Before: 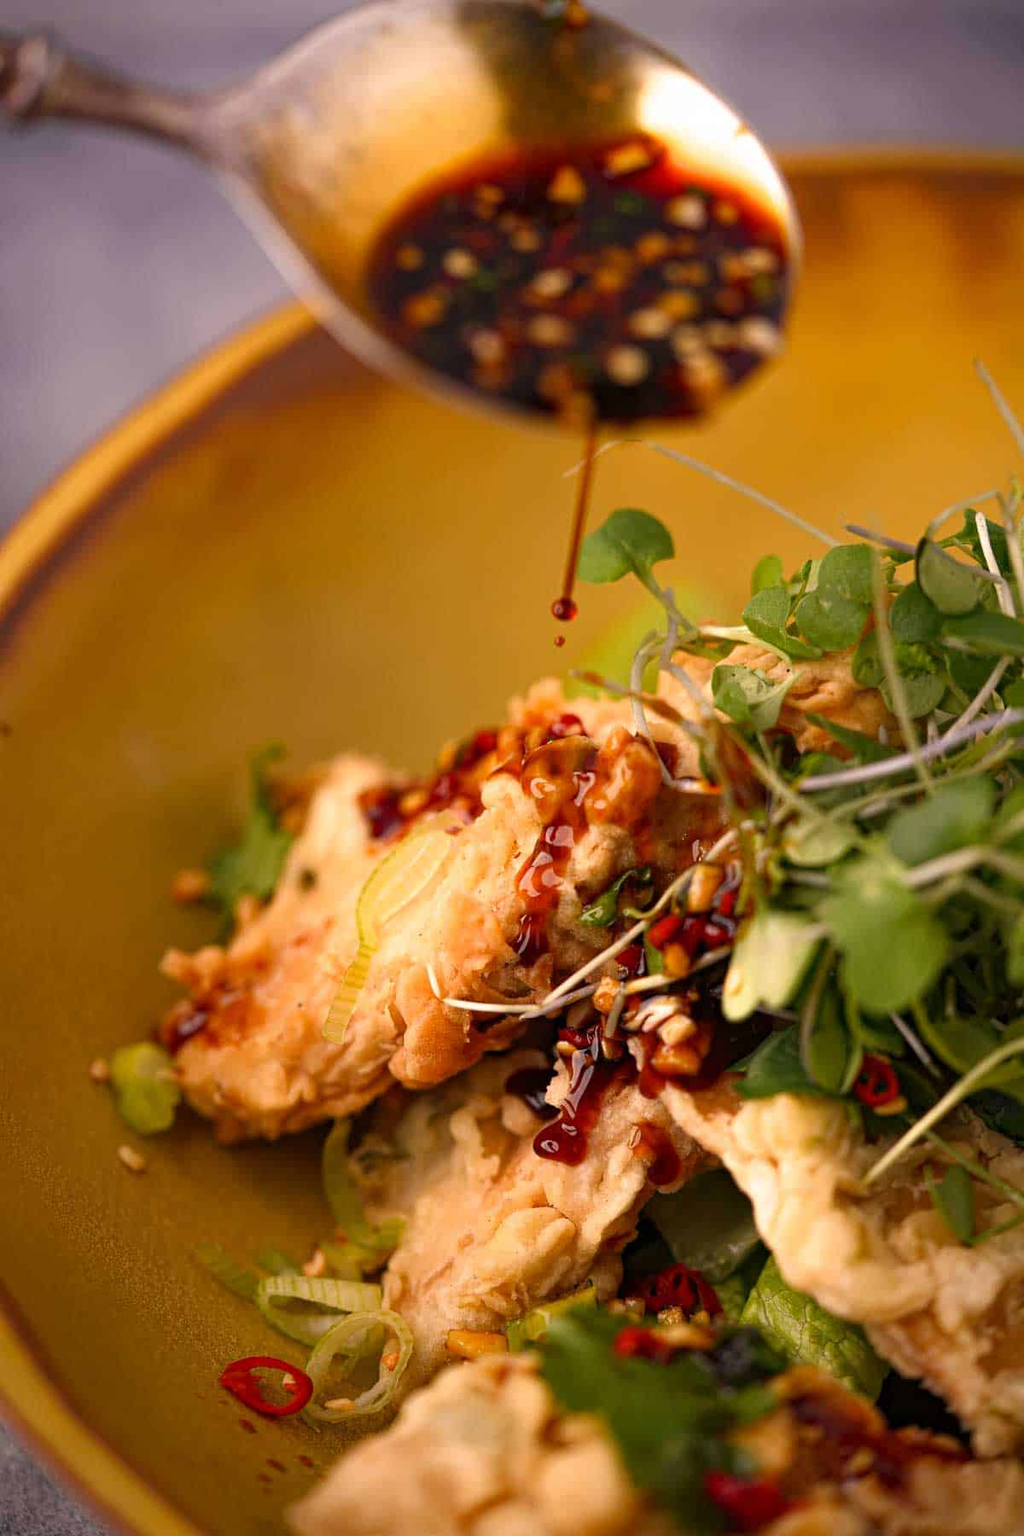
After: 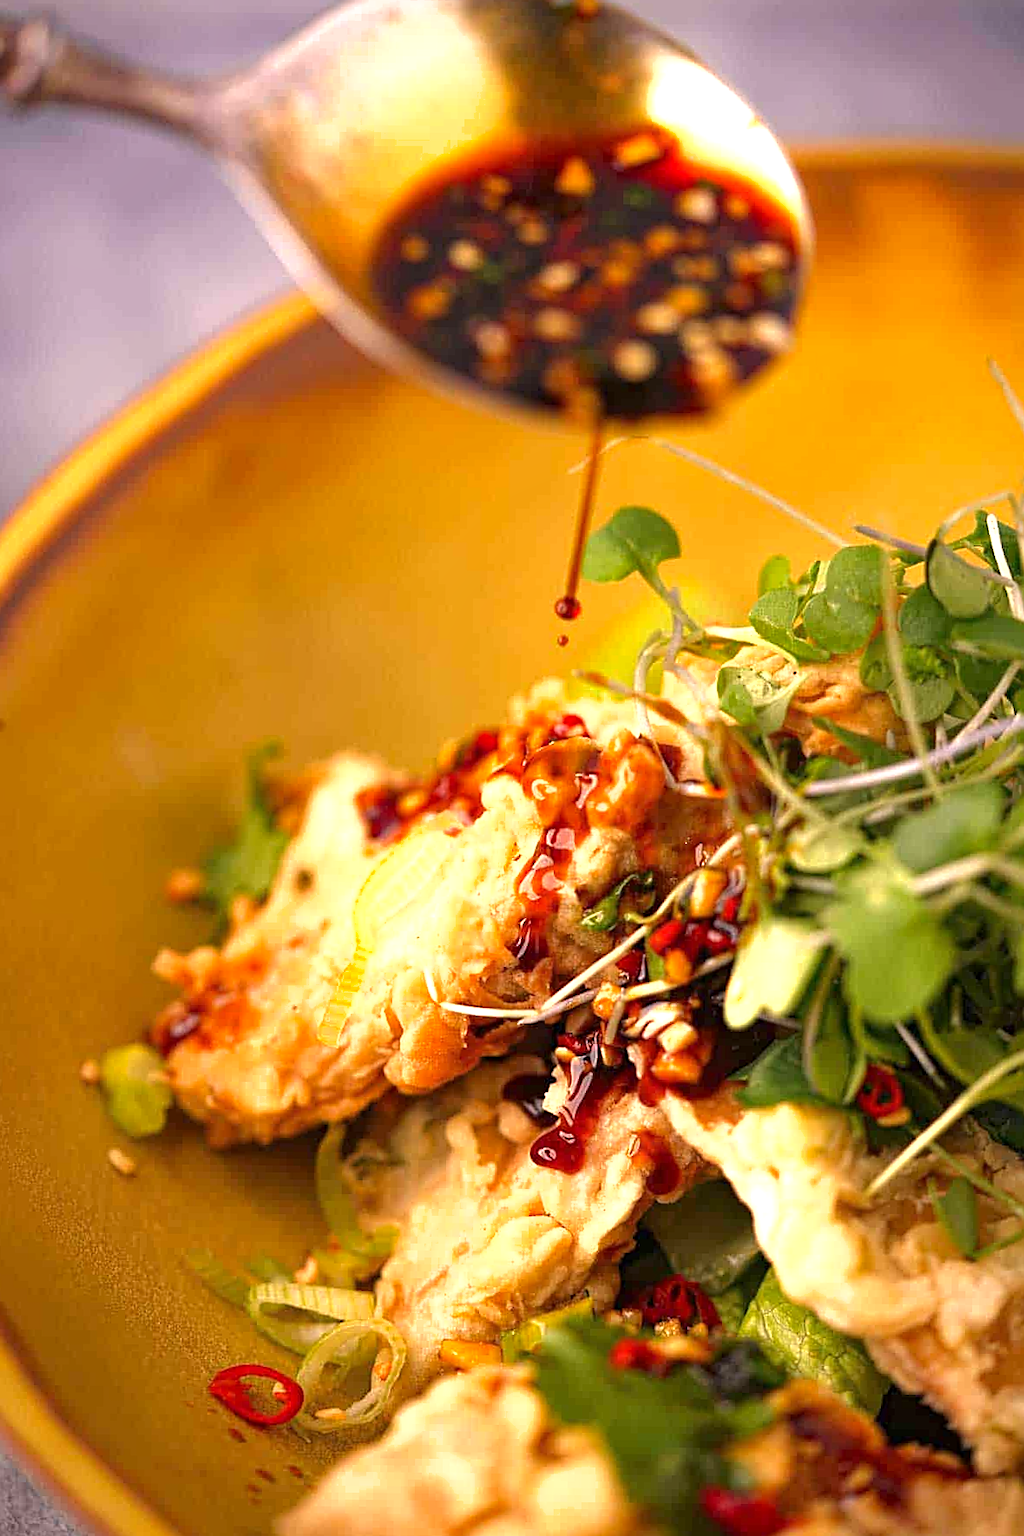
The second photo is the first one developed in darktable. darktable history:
sharpen: on, module defaults
exposure: black level correction 0, exposure 1.001 EV, compensate highlight preservation false
shadows and highlights: shadows -20.01, white point adjustment -1.89, highlights -35.13
crop and rotate: angle -0.63°
